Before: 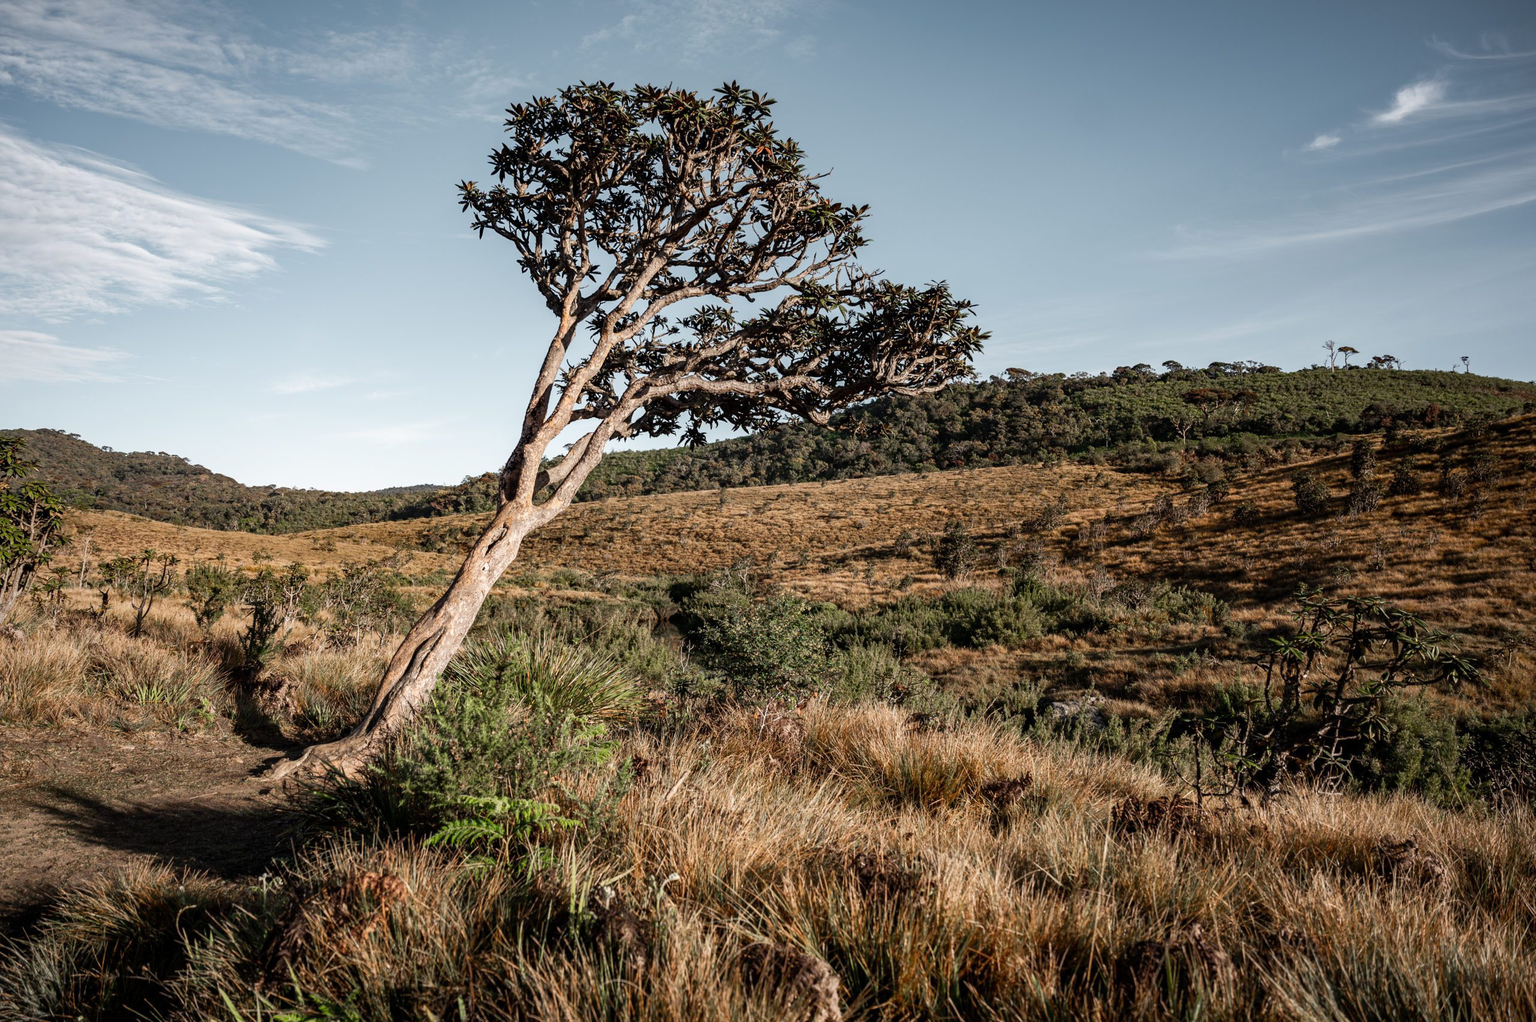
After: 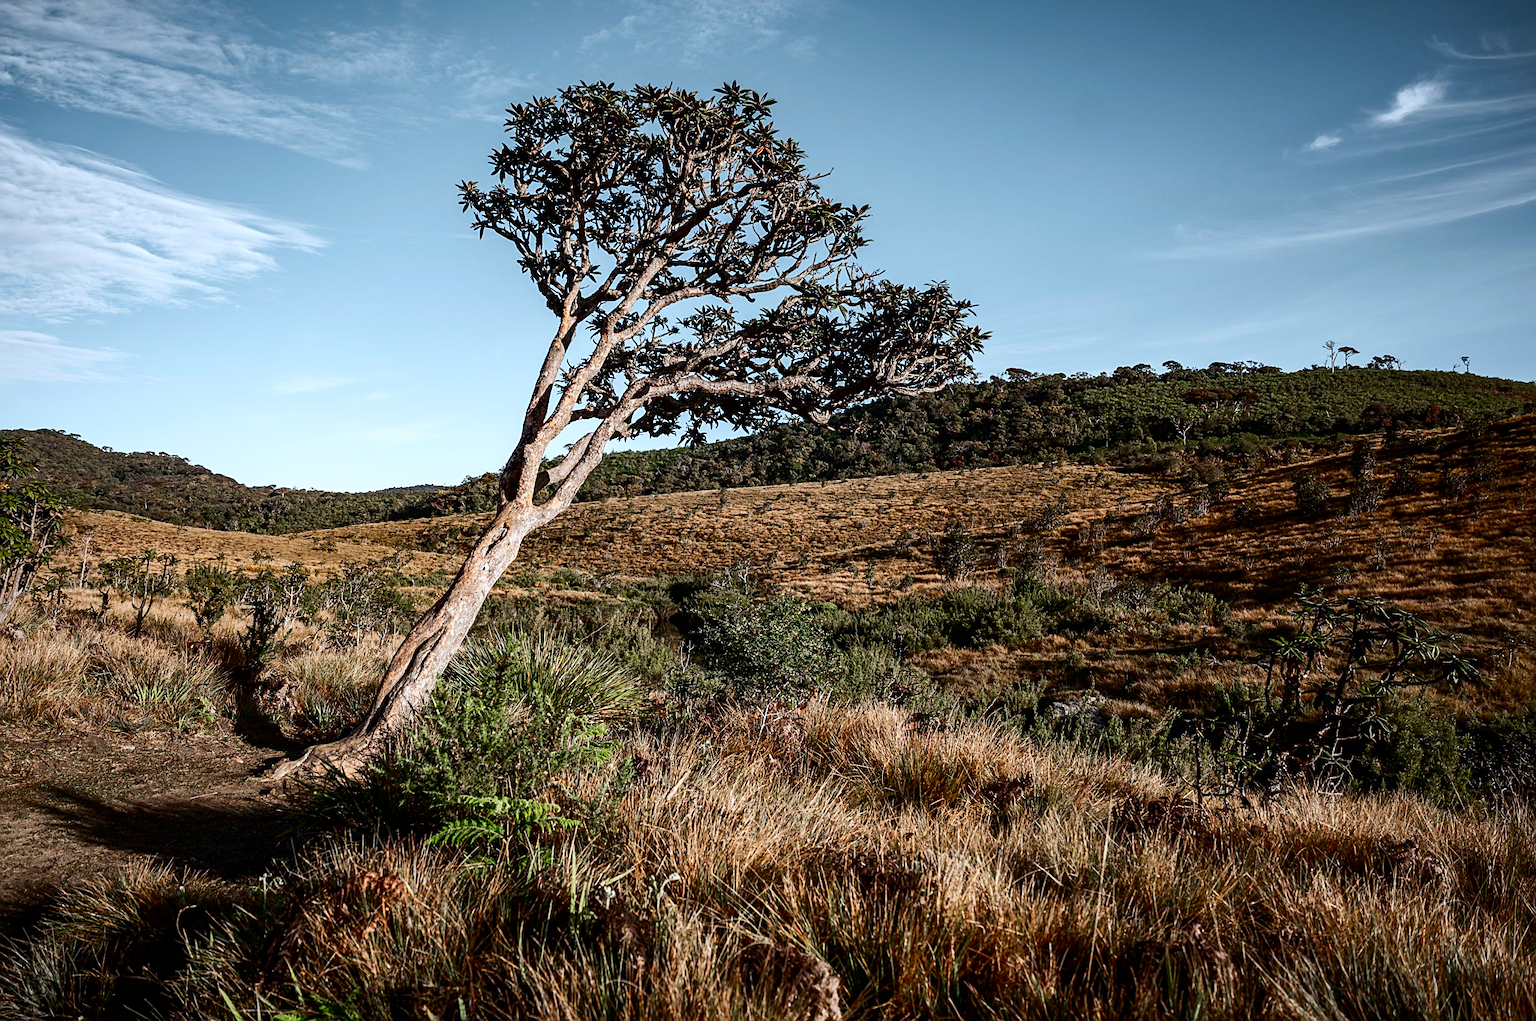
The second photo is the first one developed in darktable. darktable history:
sharpen: on, module defaults
color correction: highlights a* -4.18, highlights b* -10.81
contrast brightness saturation: contrast 0.19, brightness -0.11, saturation 0.21
